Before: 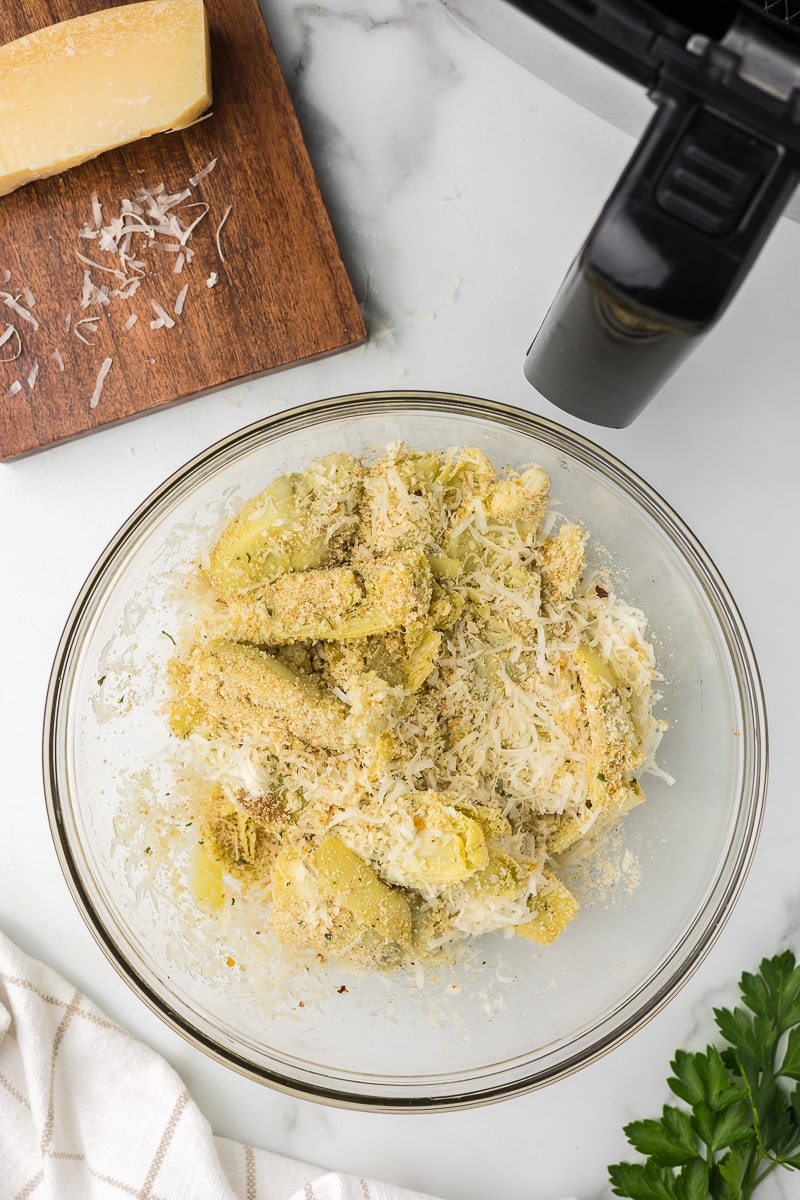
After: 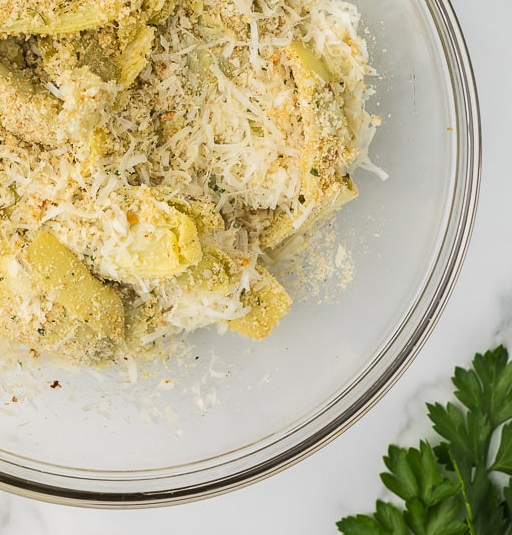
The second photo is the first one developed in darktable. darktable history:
crop and rotate: left 35.899%, top 50.423%, bottom 4.945%
